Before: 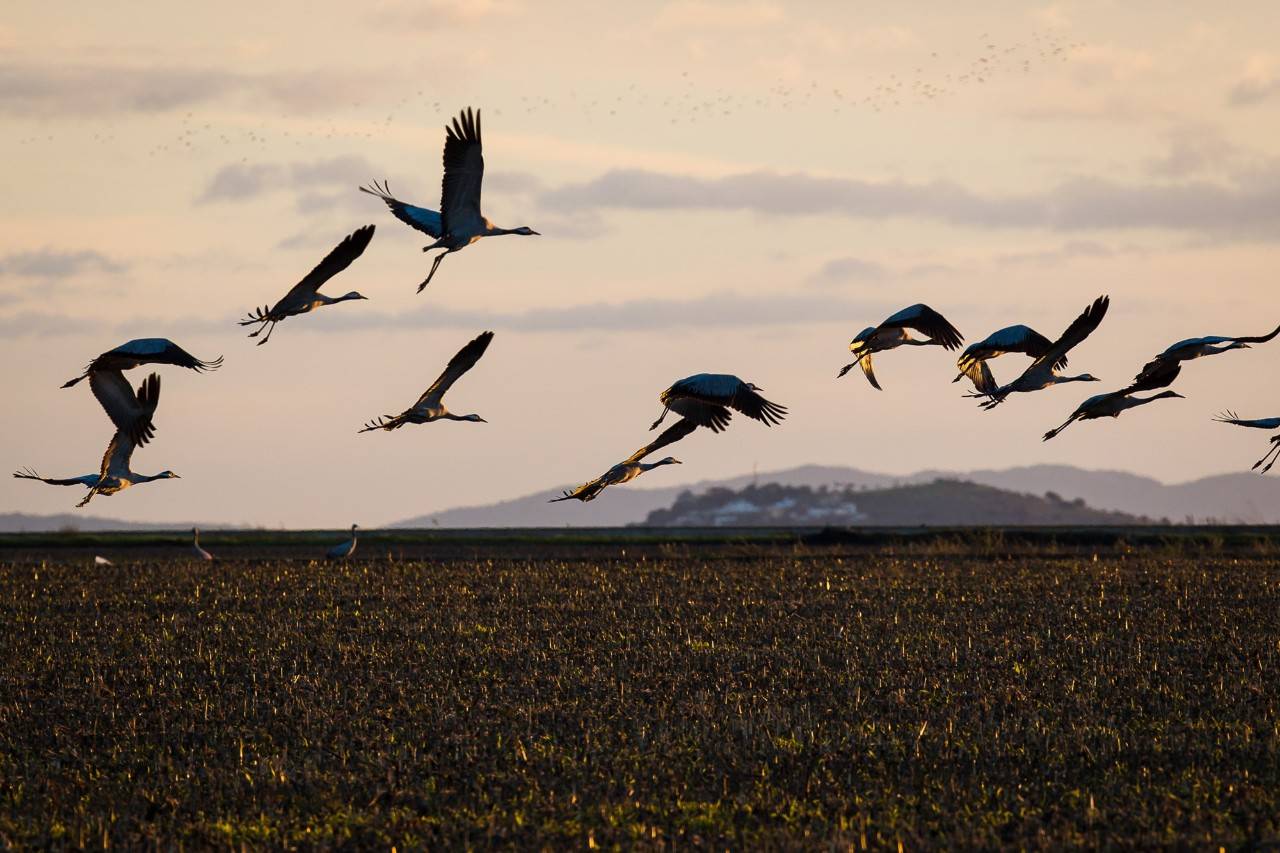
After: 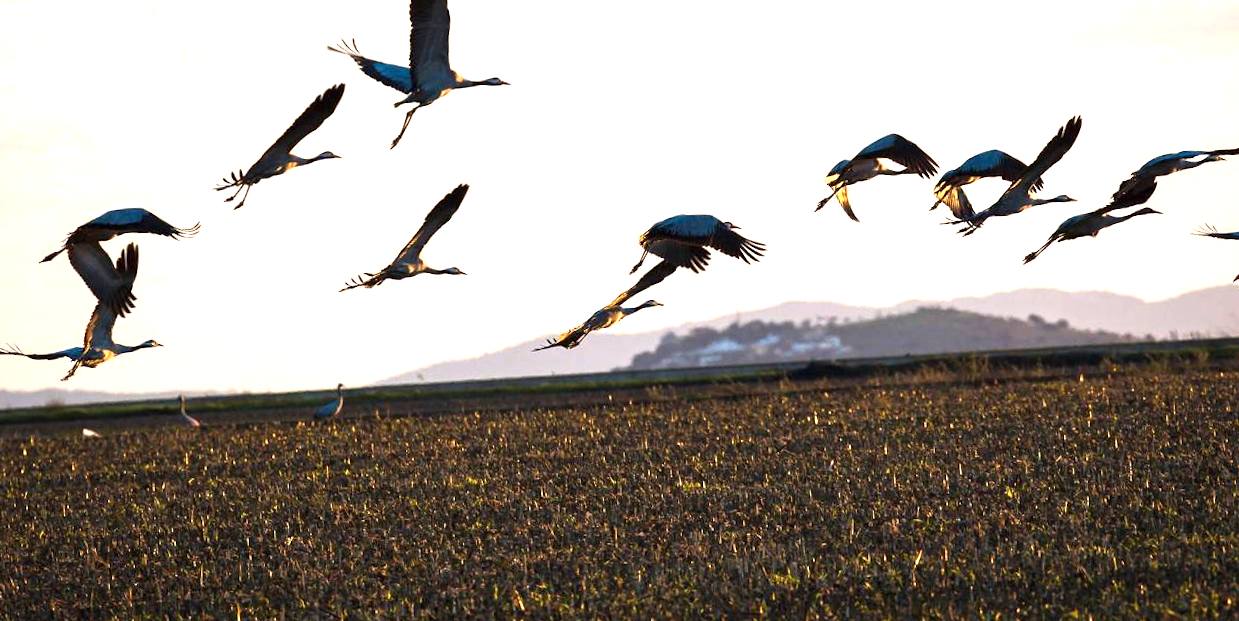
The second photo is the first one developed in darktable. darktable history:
levels: levels [0, 0.476, 0.951]
crop and rotate: top 15.774%, bottom 5.506%
exposure: black level correction 0, exposure 1.2 EV, compensate highlight preservation false
rotate and perspective: rotation -3°, crop left 0.031, crop right 0.968, crop top 0.07, crop bottom 0.93
